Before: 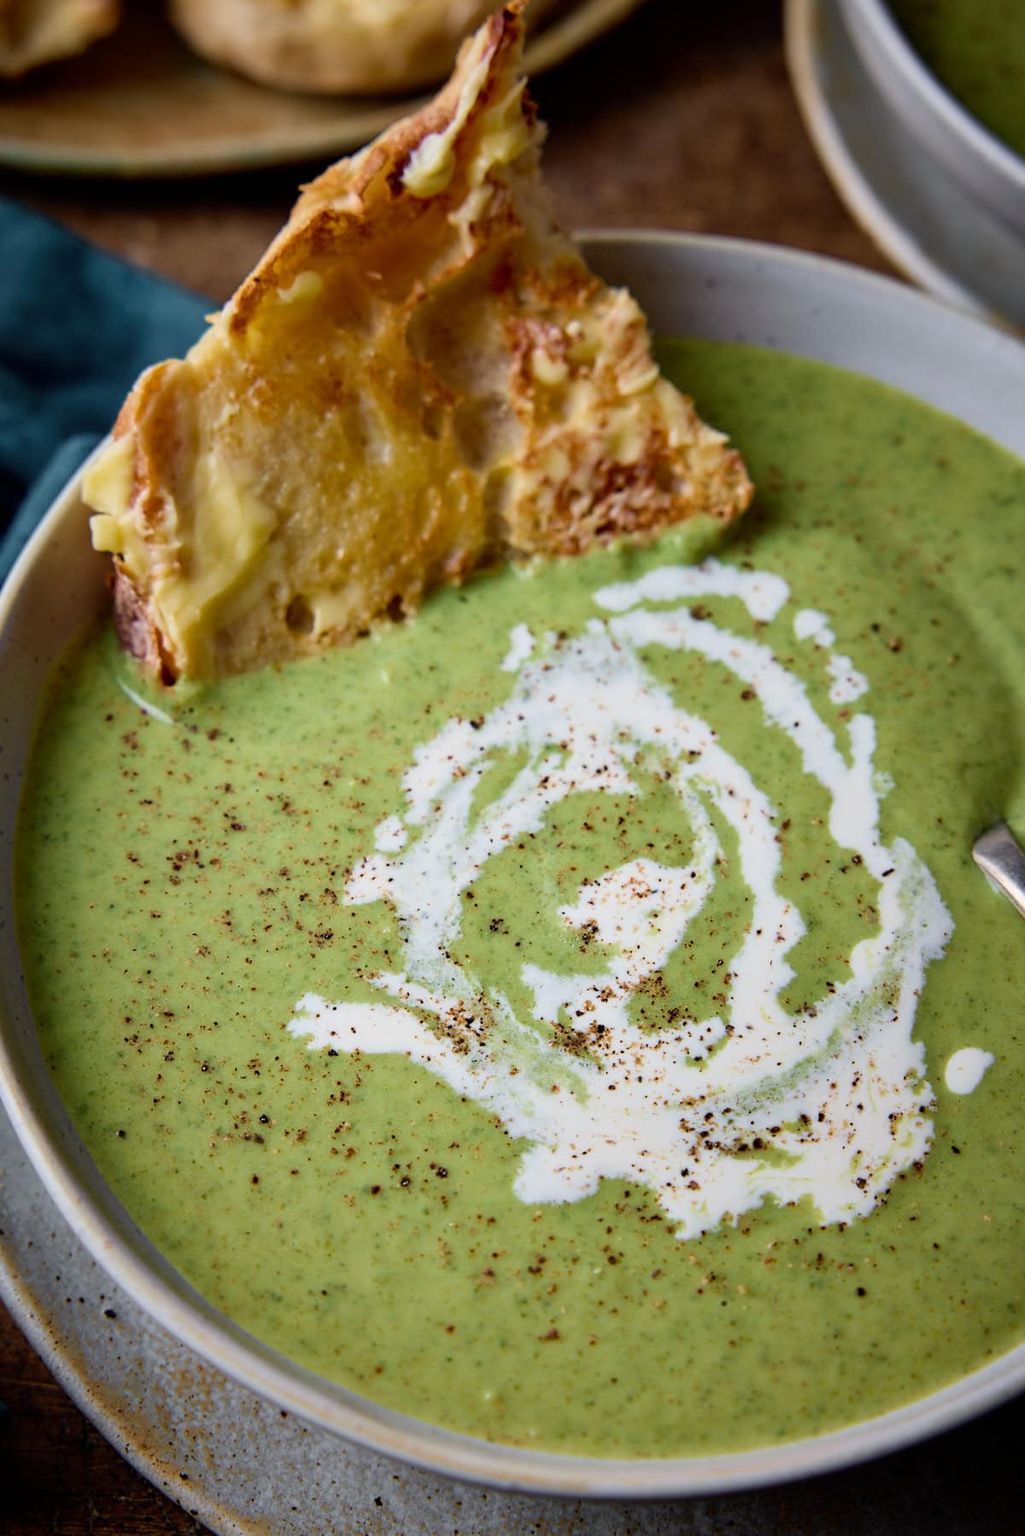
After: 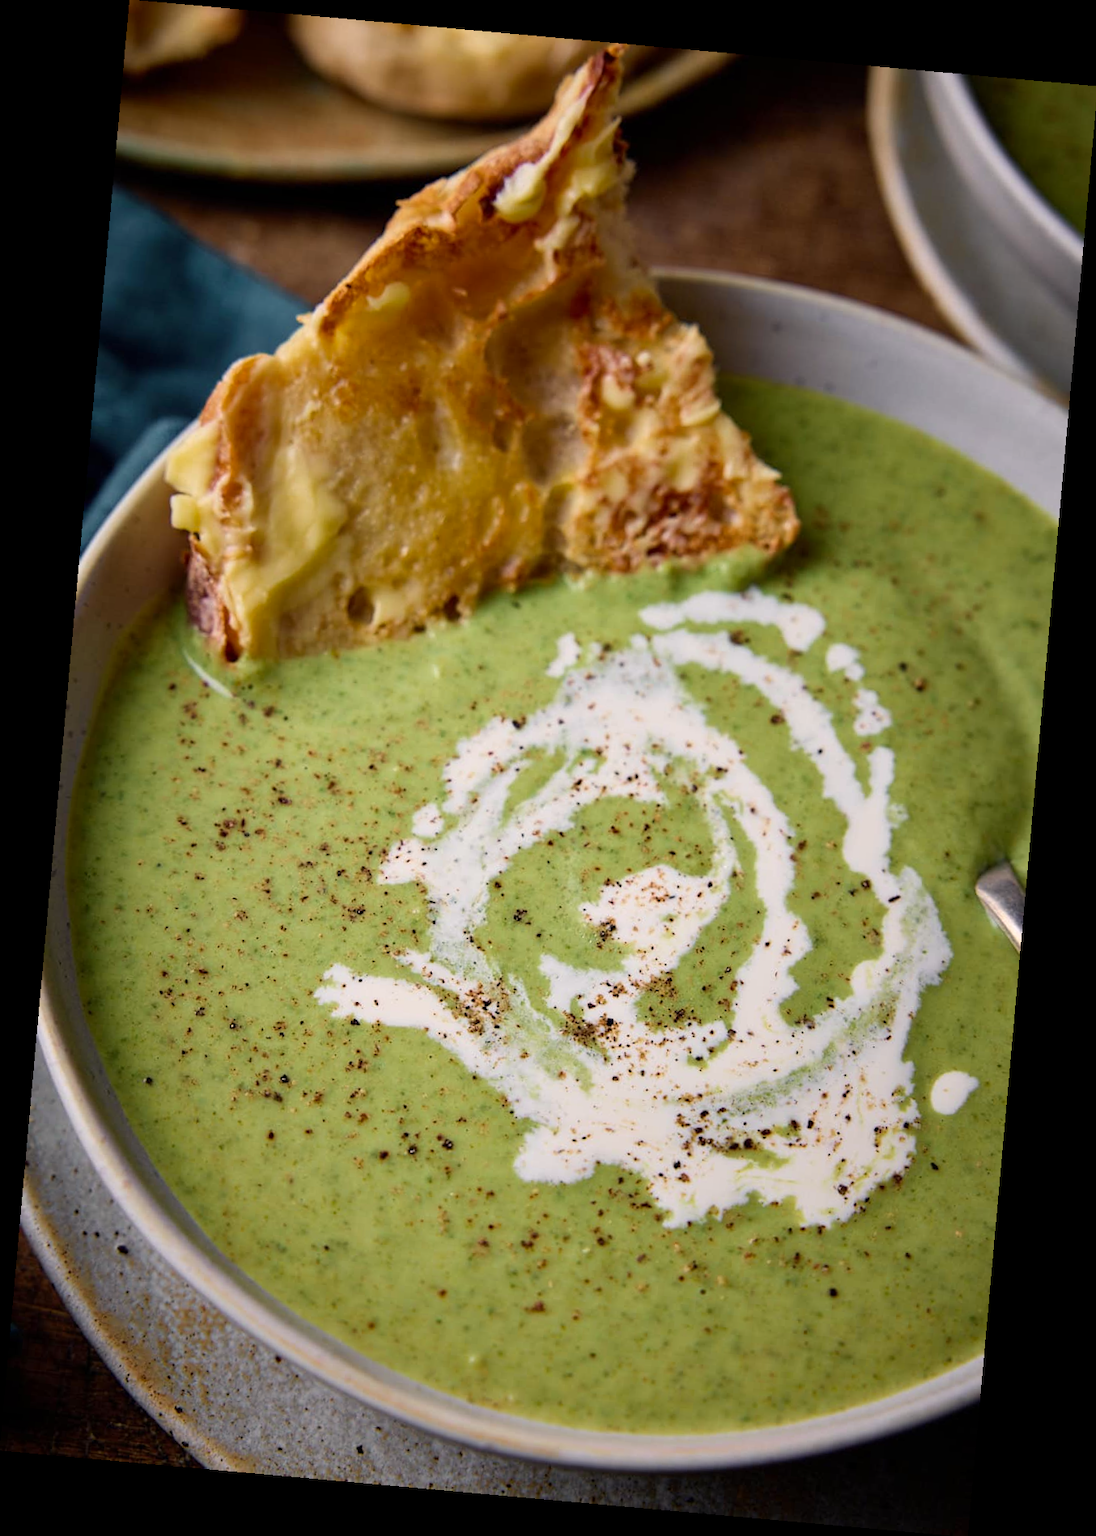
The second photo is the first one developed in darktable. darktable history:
color correction: highlights a* 3.84, highlights b* 5.07
rotate and perspective: rotation 5.12°, automatic cropping off
